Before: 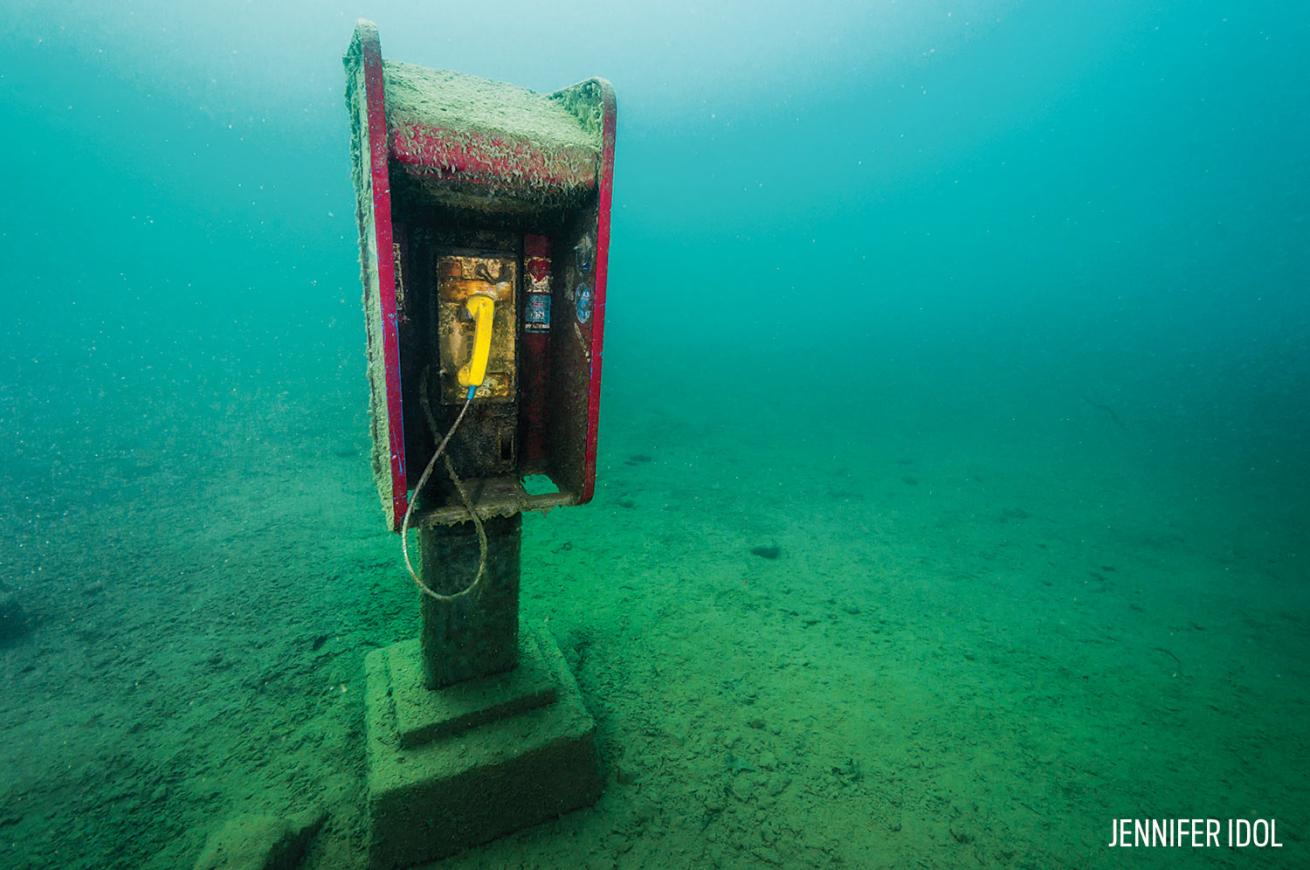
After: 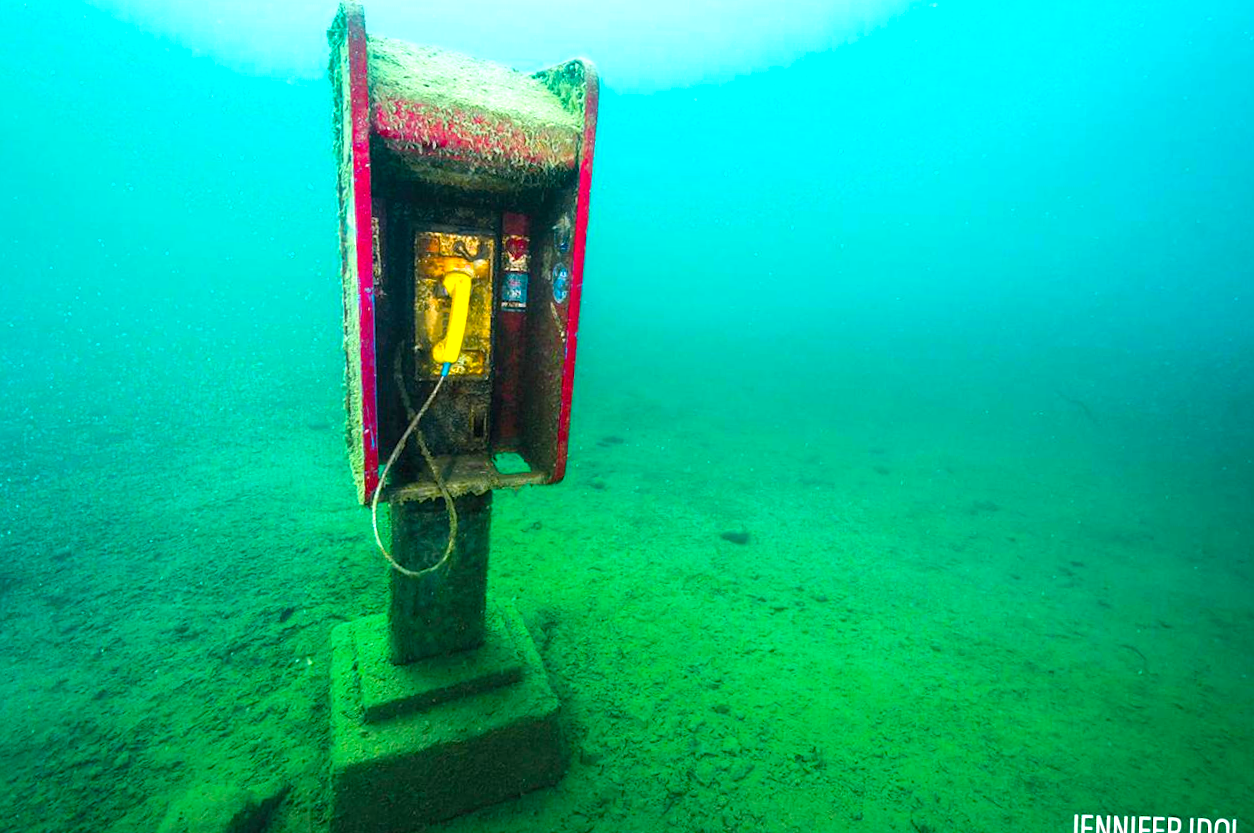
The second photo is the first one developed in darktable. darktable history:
crop and rotate: angle -1.69°
color balance rgb: linear chroma grading › global chroma 10%, perceptual saturation grading › global saturation 30%, global vibrance 10%
exposure: black level correction 0, exposure 0.9 EV, compensate highlight preservation false
